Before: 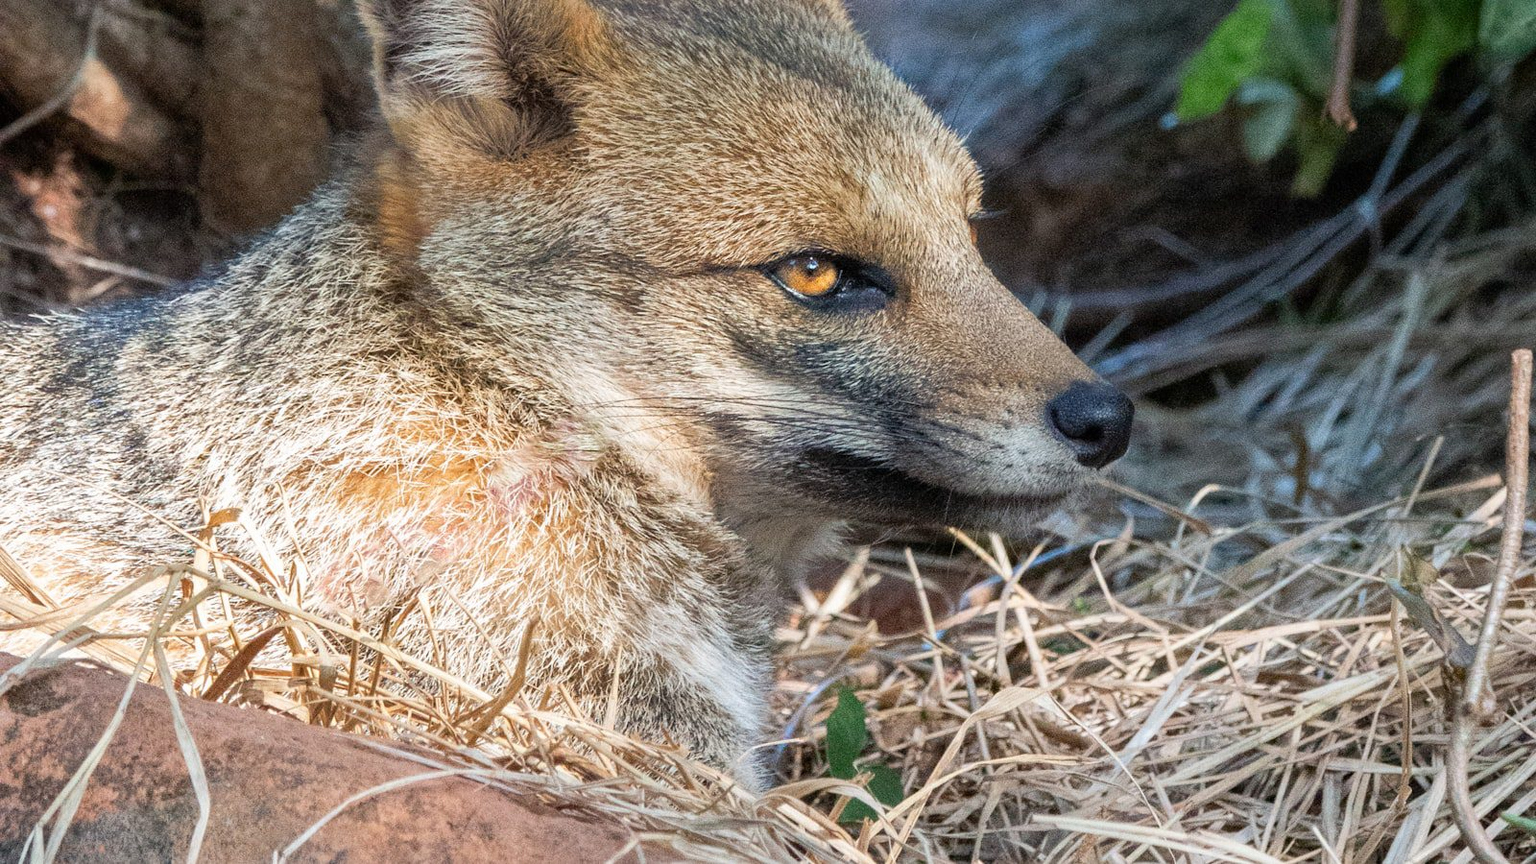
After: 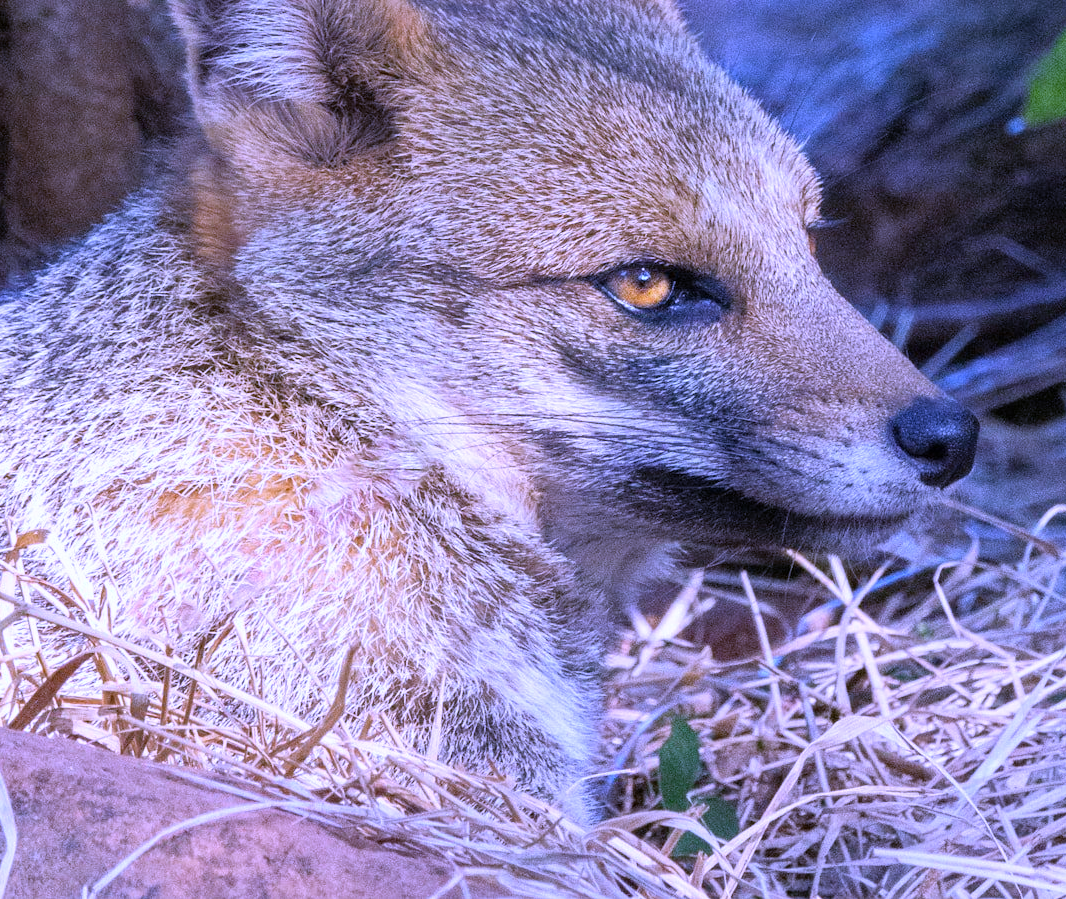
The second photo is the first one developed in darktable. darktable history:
crop and rotate: left 12.648%, right 20.685%
white balance: red 0.98, blue 1.61
